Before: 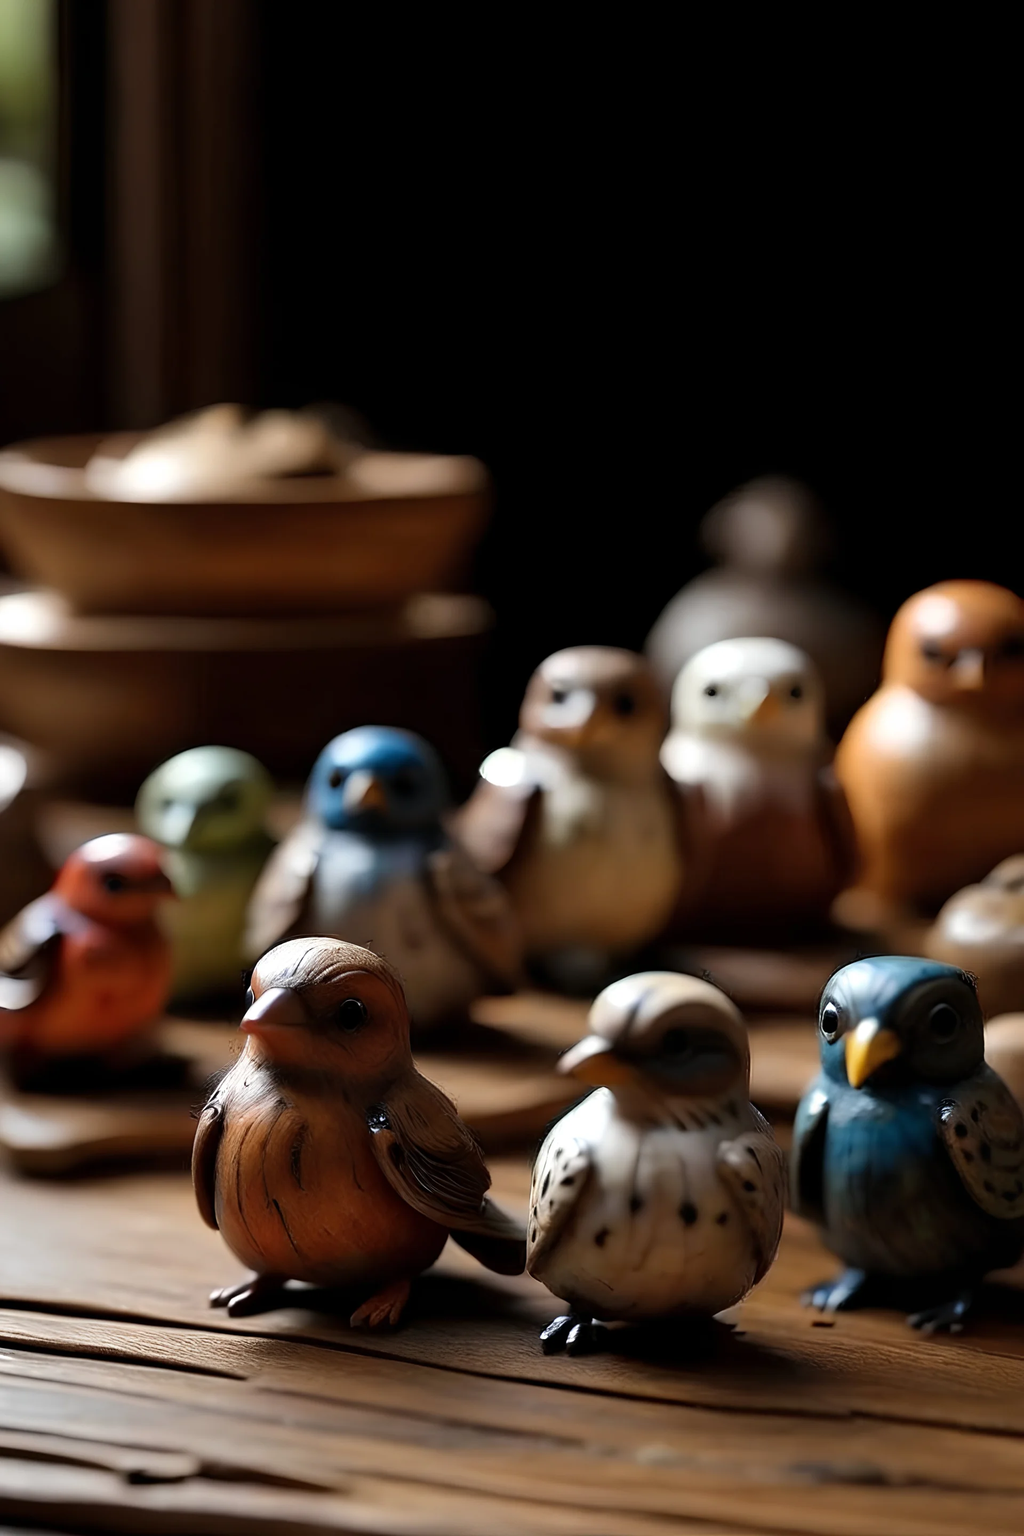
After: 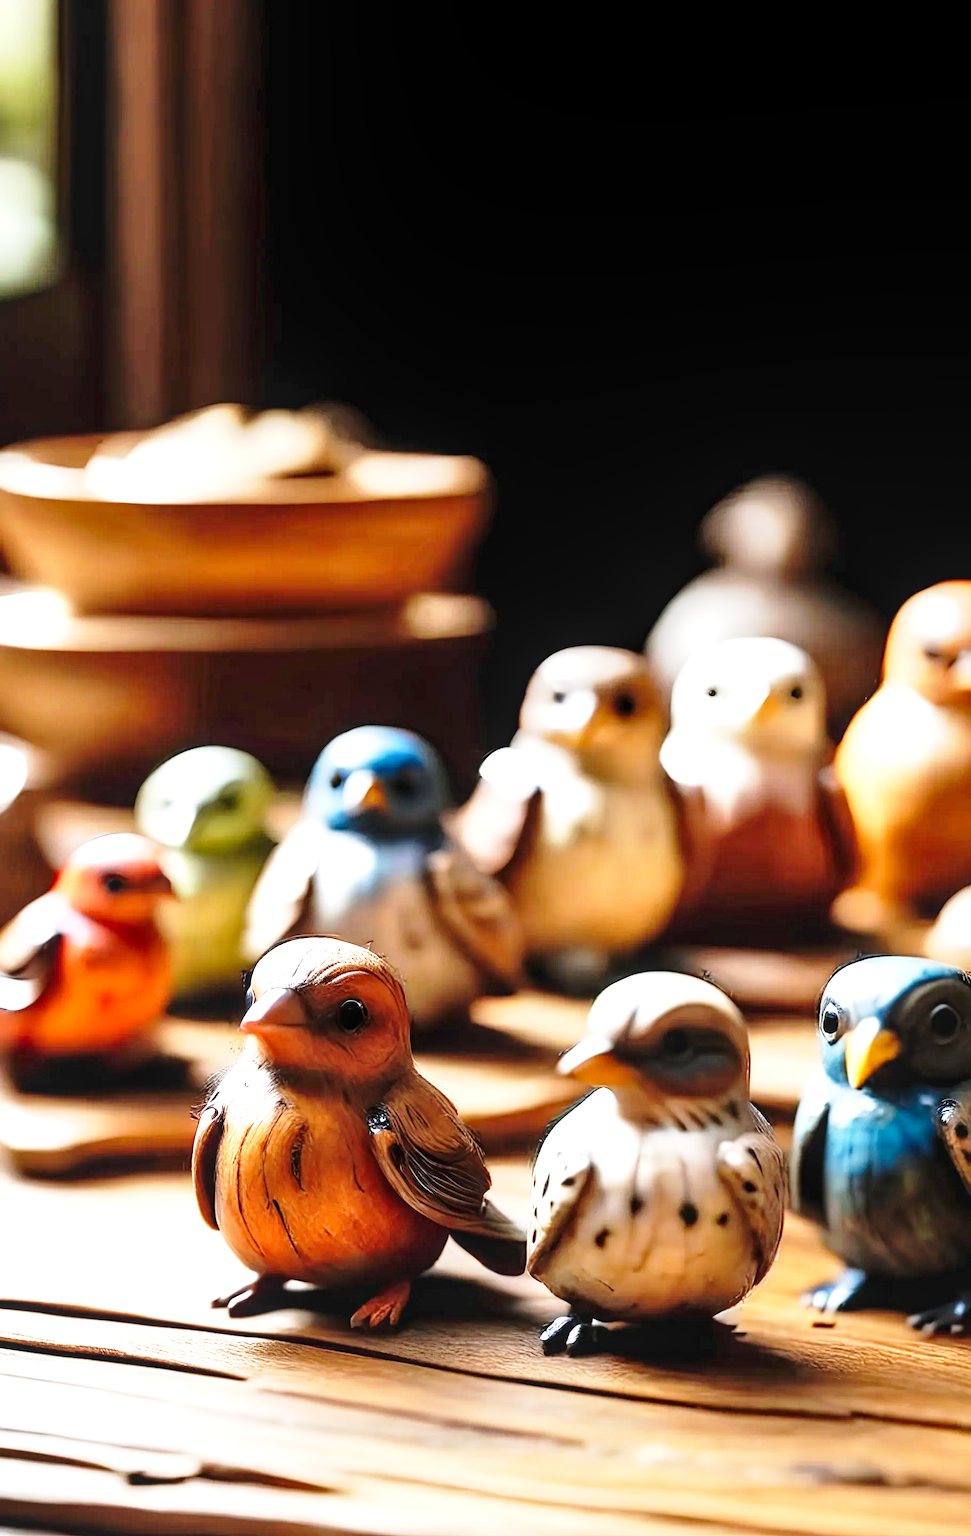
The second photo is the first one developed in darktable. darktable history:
base curve: curves: ch0 [(0, 0) (0.028, 0.03) (0.121, 0.232) (0.46, 0.748) (0.859, 0.968) (1, 1)], preserve colors none
crop and rotate: left 0%, right 5.123%
local contrast: on, module defaults
contrast equalizer: octaves 7, y [[0.514, 0.573, 0.581, 0.508, 0.5, 0.5], [0.5 ×6], [0.5 ×6], [0 ×6], [0 ×6]], mix -0.357
exposure: exposure 2.017 EV, compensate exposure bias true, compensate highlight preservation false
